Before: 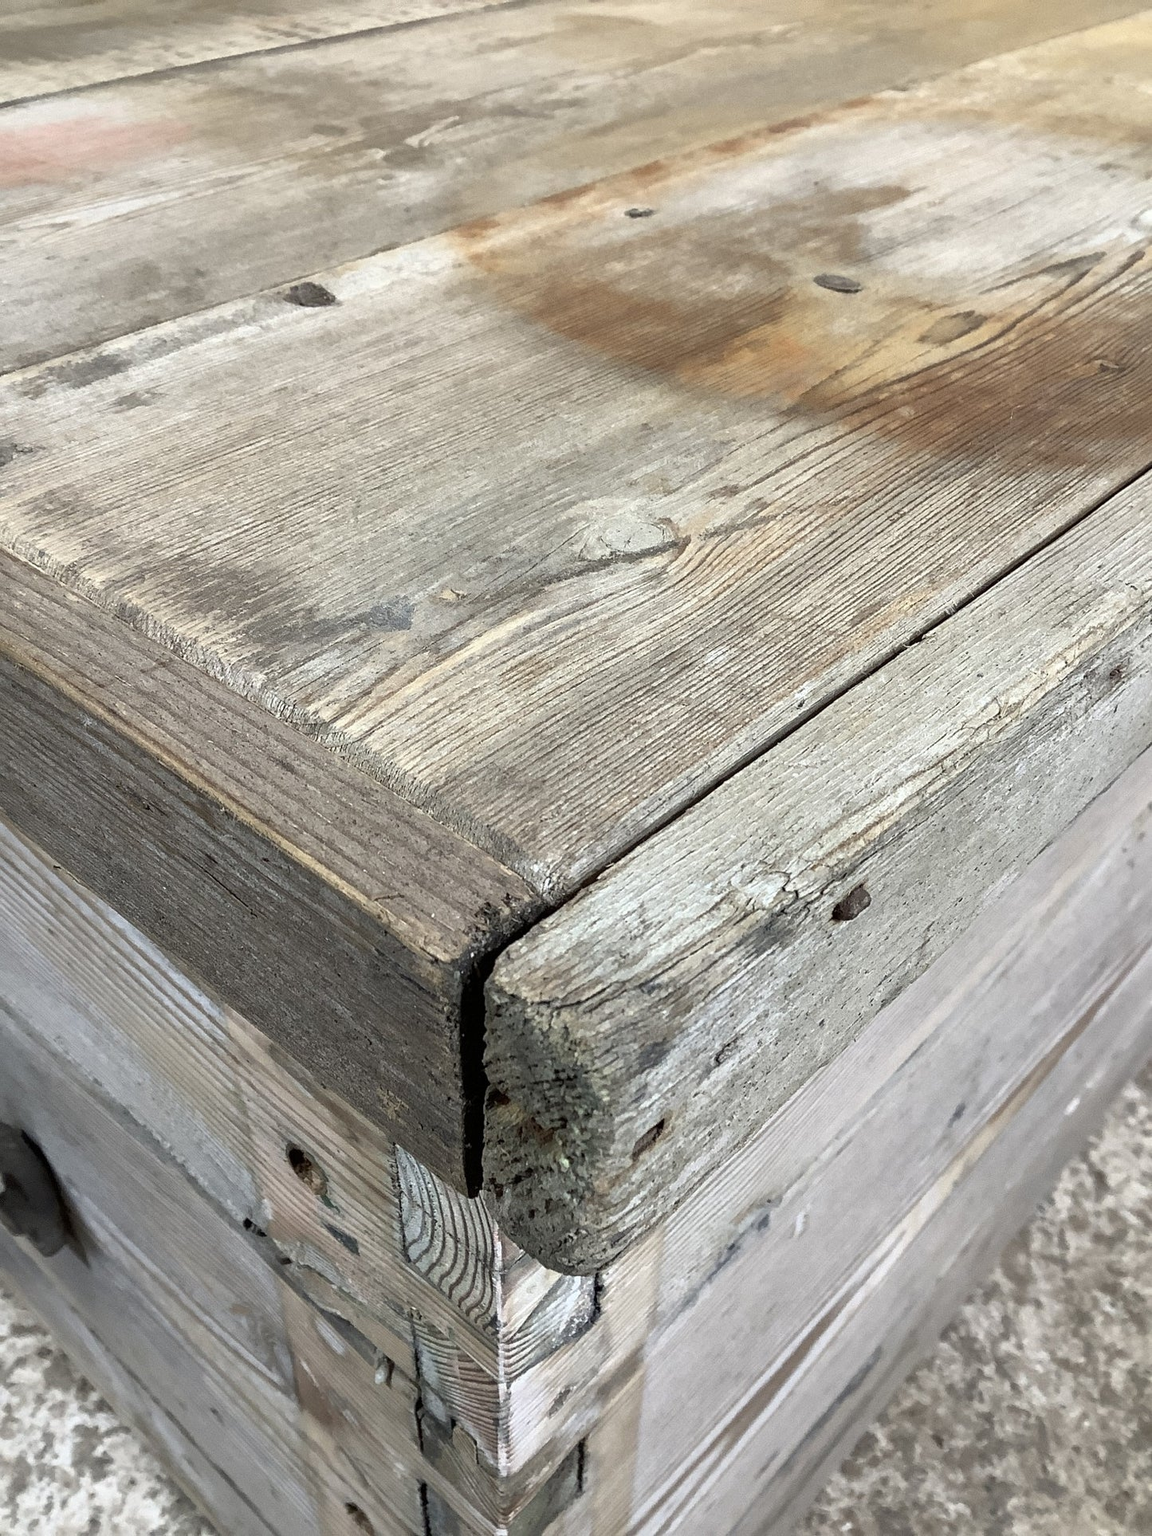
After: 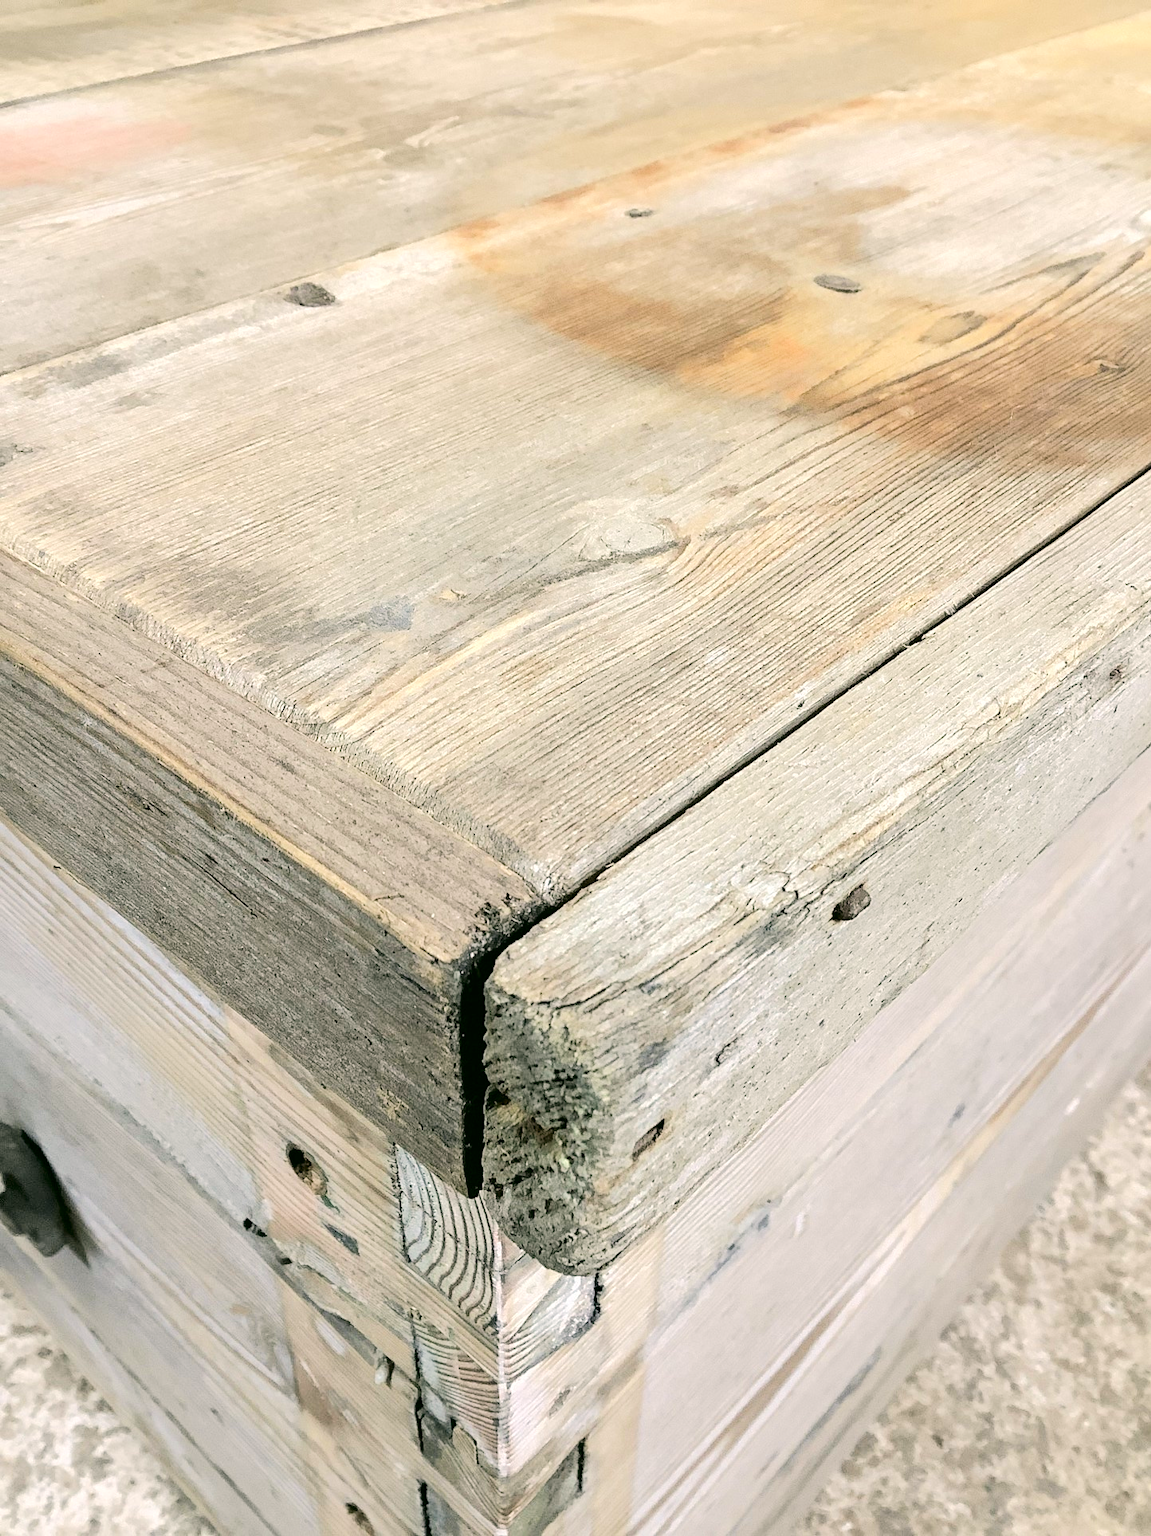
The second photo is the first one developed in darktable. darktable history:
color correction: highlights a* 3.94, highlights b* 4.95, shadows a* -8.33, shadows b* 4.72
tone equalizer: -7 EV 0.148 EV, -6 EV 0.612 EV, -5 EV 1.16 EV, -4 EV 1.32 EV, -3 EV 1.16 EV, -2 EV 0.6 EV, -1 EV 0.157 EV, edges refinement/feathering 500, mask exposure compensation -1.57 EV, preserve details no
